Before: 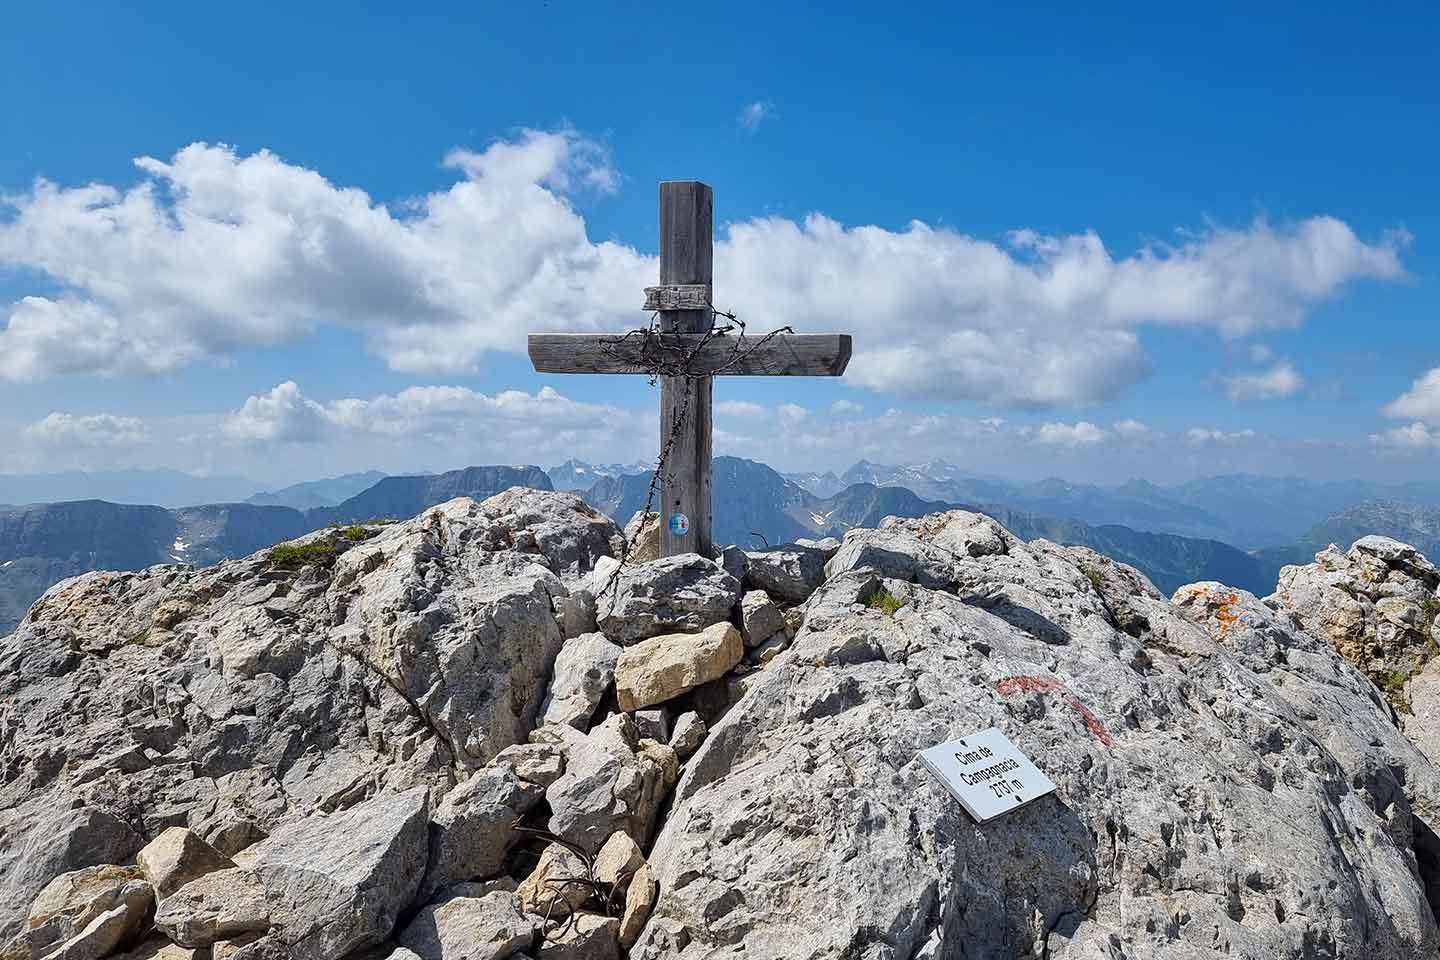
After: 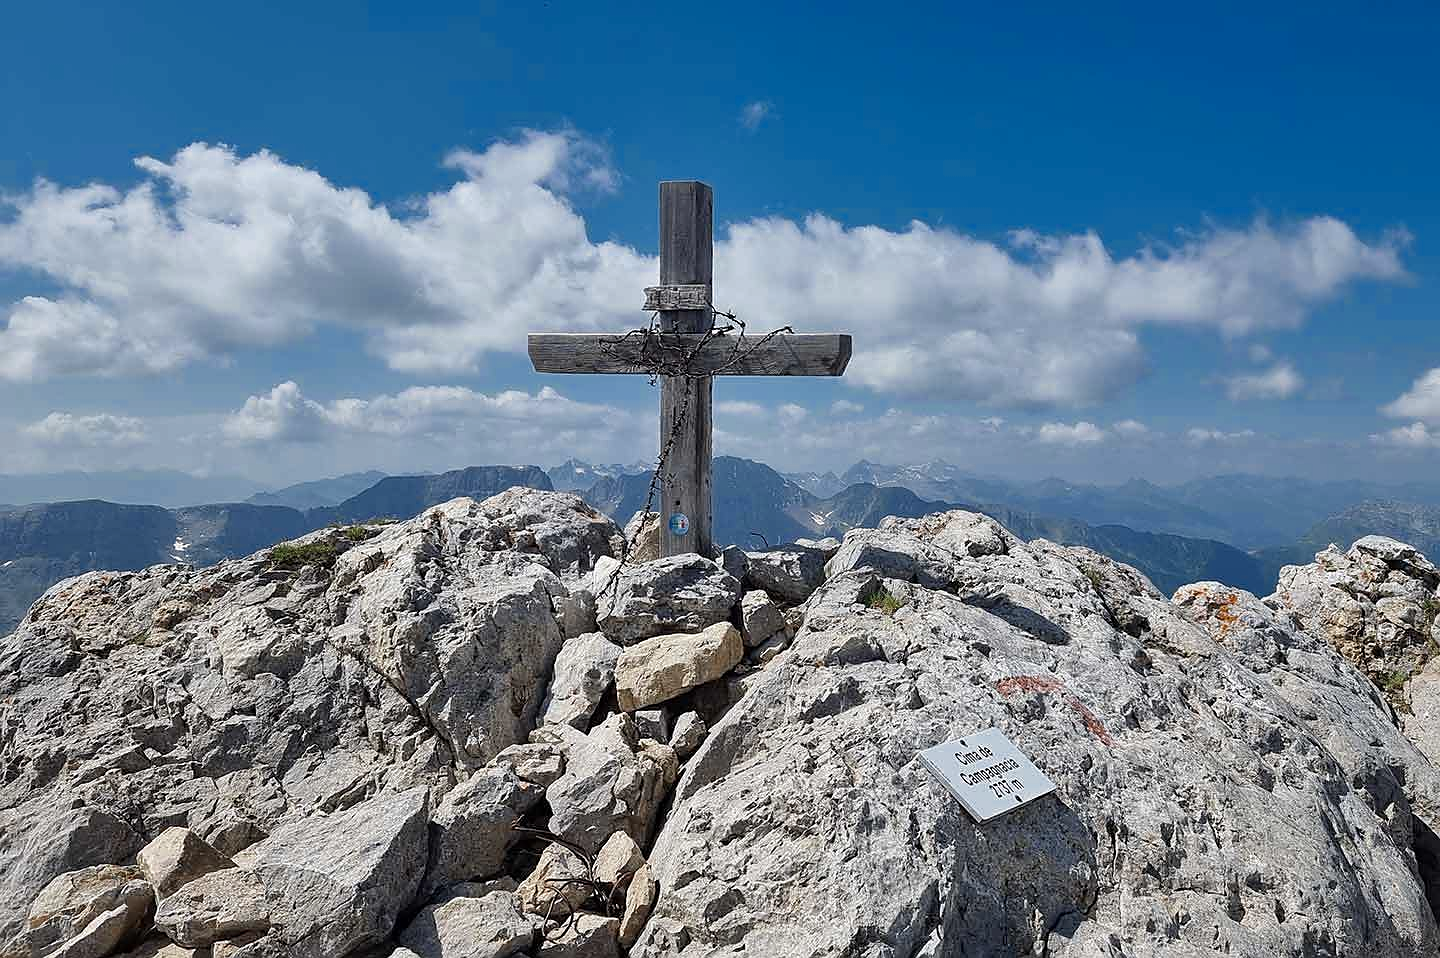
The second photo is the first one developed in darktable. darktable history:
color zones: curves: ch0 [(0, 0.5) (0.125, 0.4) (0.25, 0.5) (0.375, 0.4) (0.5, 0.4) (0.625, 0.35) (0.75, 0.35) (0.875, 0.5)]; ch1 [(0, 0.35) (0.125, 0.45) (0.25, 0.35) (0.375, 0.35) (0.5, 0.35) (0.625, 0.35) (0.75, 0.45) (0.875, 0.35)]; ch2 [(0, 0.6) (0.125, 0.5) (0.25, 0.5) (0.375, 0.6) (0.5, 0.6) (0.625, 0.5) (0.75, 0.5) (0.875, 0.5)]
sharpen: radius 0.969, amount 0.604
crop: top 0.05%, bottom 0.098%
